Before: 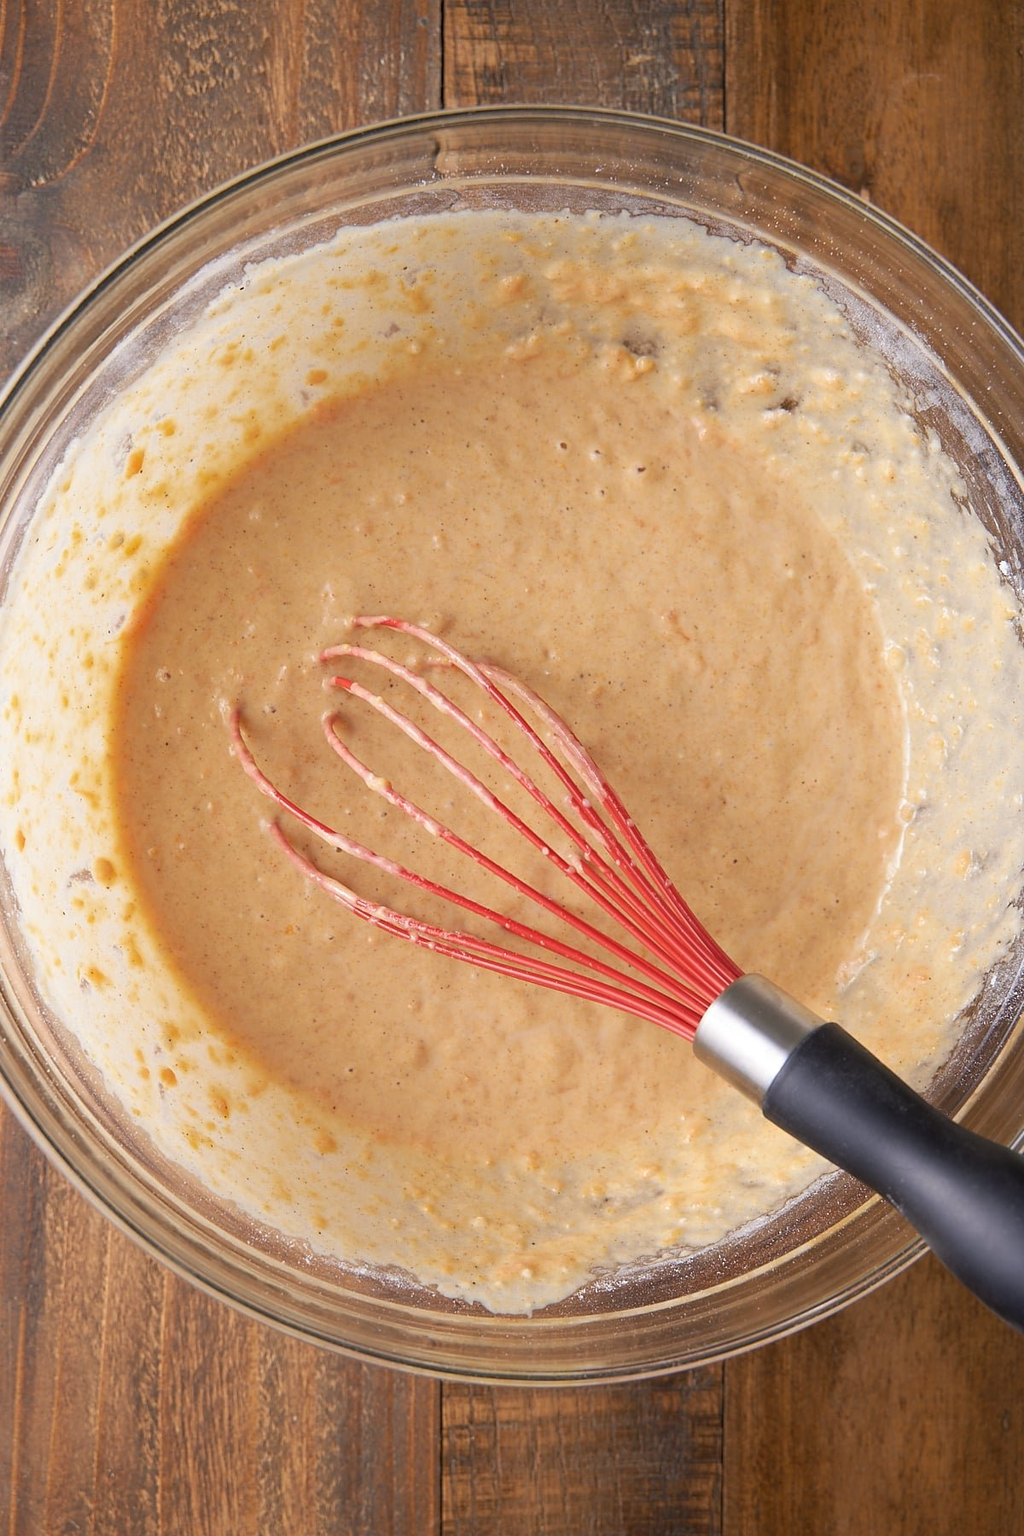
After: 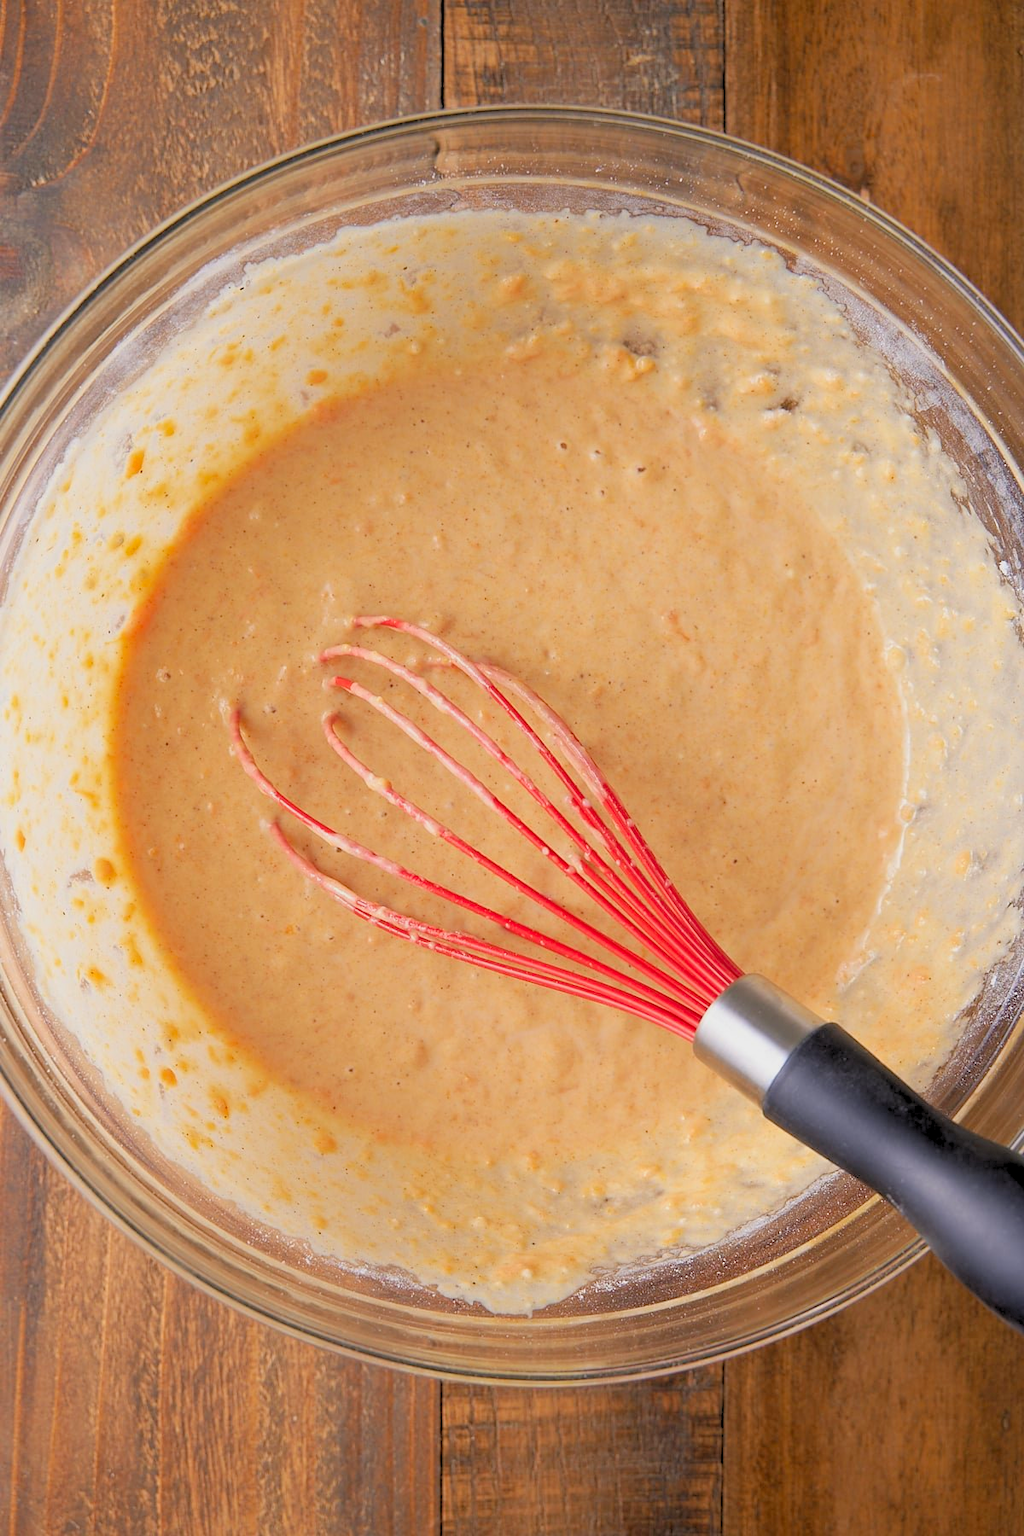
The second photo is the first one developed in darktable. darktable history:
contrast brightness saturation: saturation 0.18
rgb levels: preserve colors sum RGB, levels [[0.038, 0.433, 0.934], [0, 0.5, 1], [0, 0.5, 1]]
